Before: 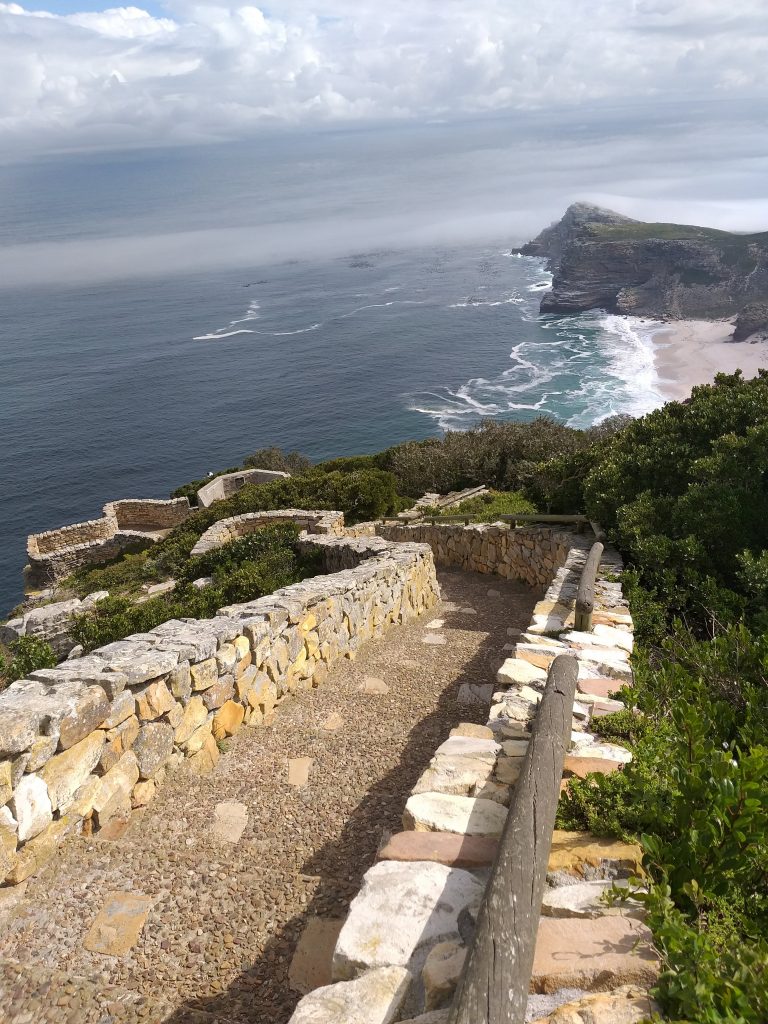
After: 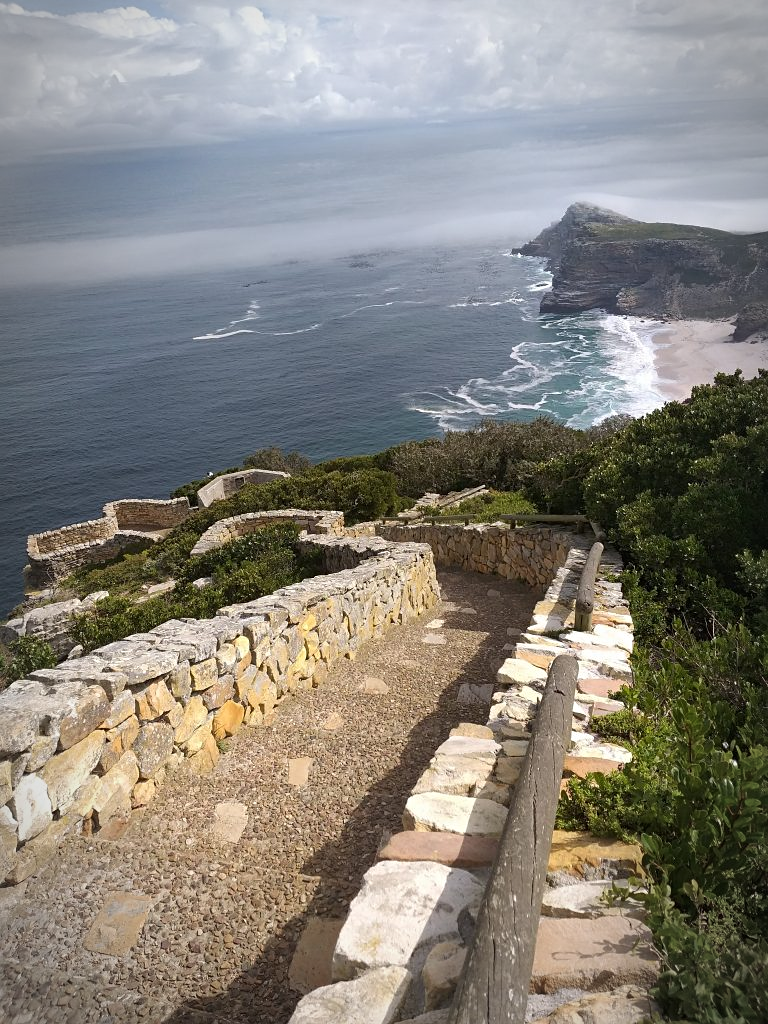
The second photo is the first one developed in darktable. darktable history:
vignetting: automatic ratio true
tone equalizer: on, module defaults
sharpen: amount 0.211
